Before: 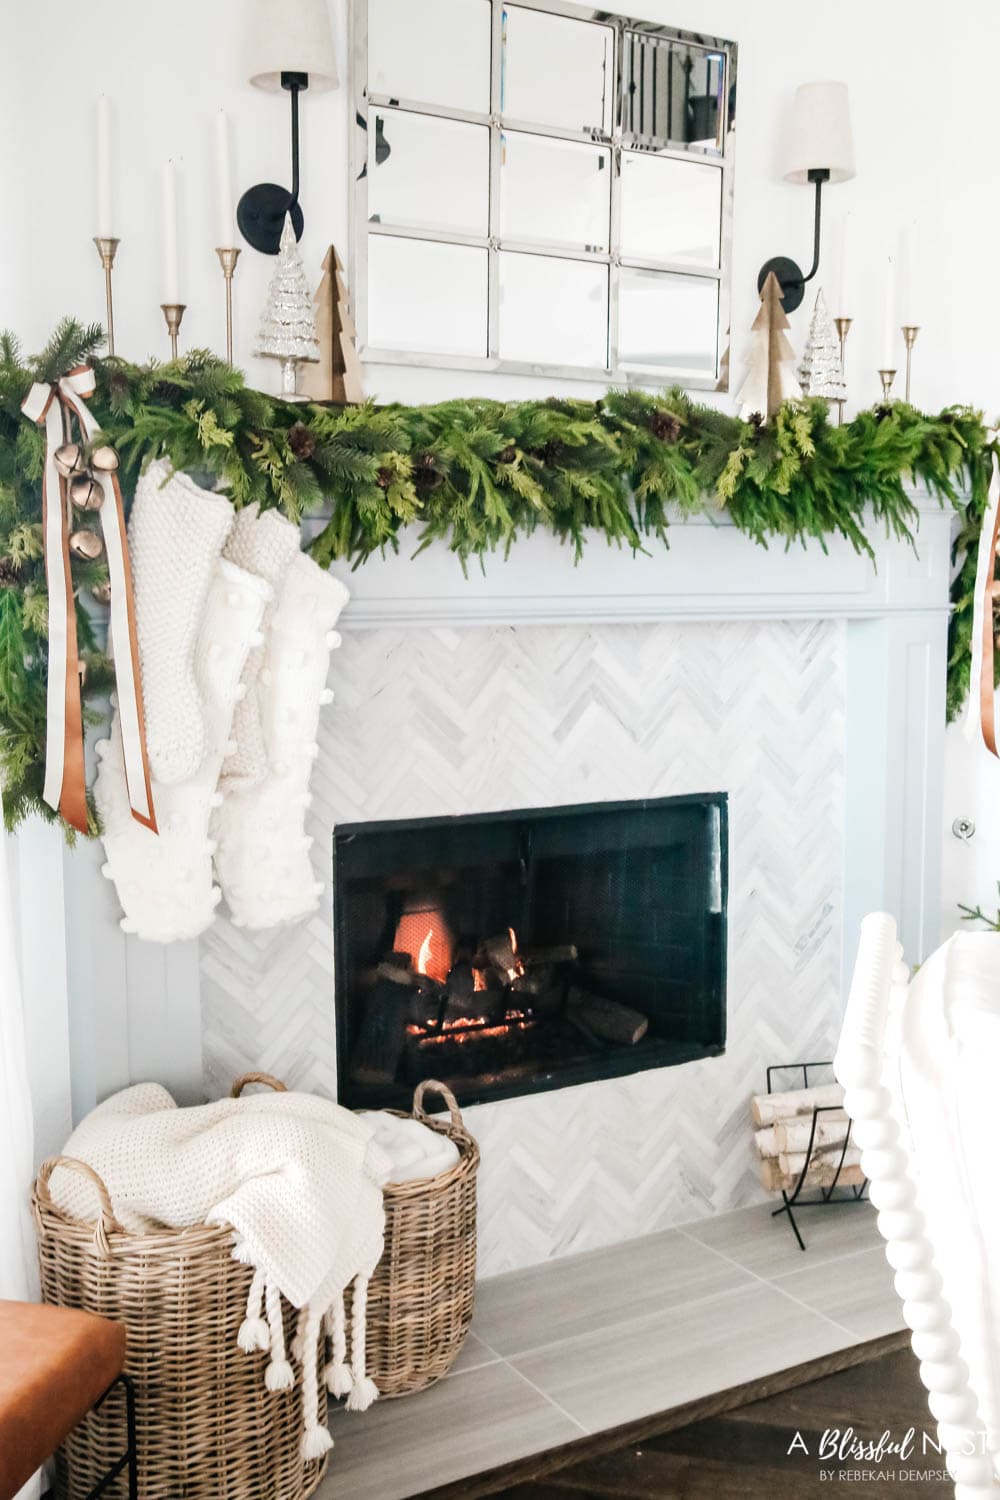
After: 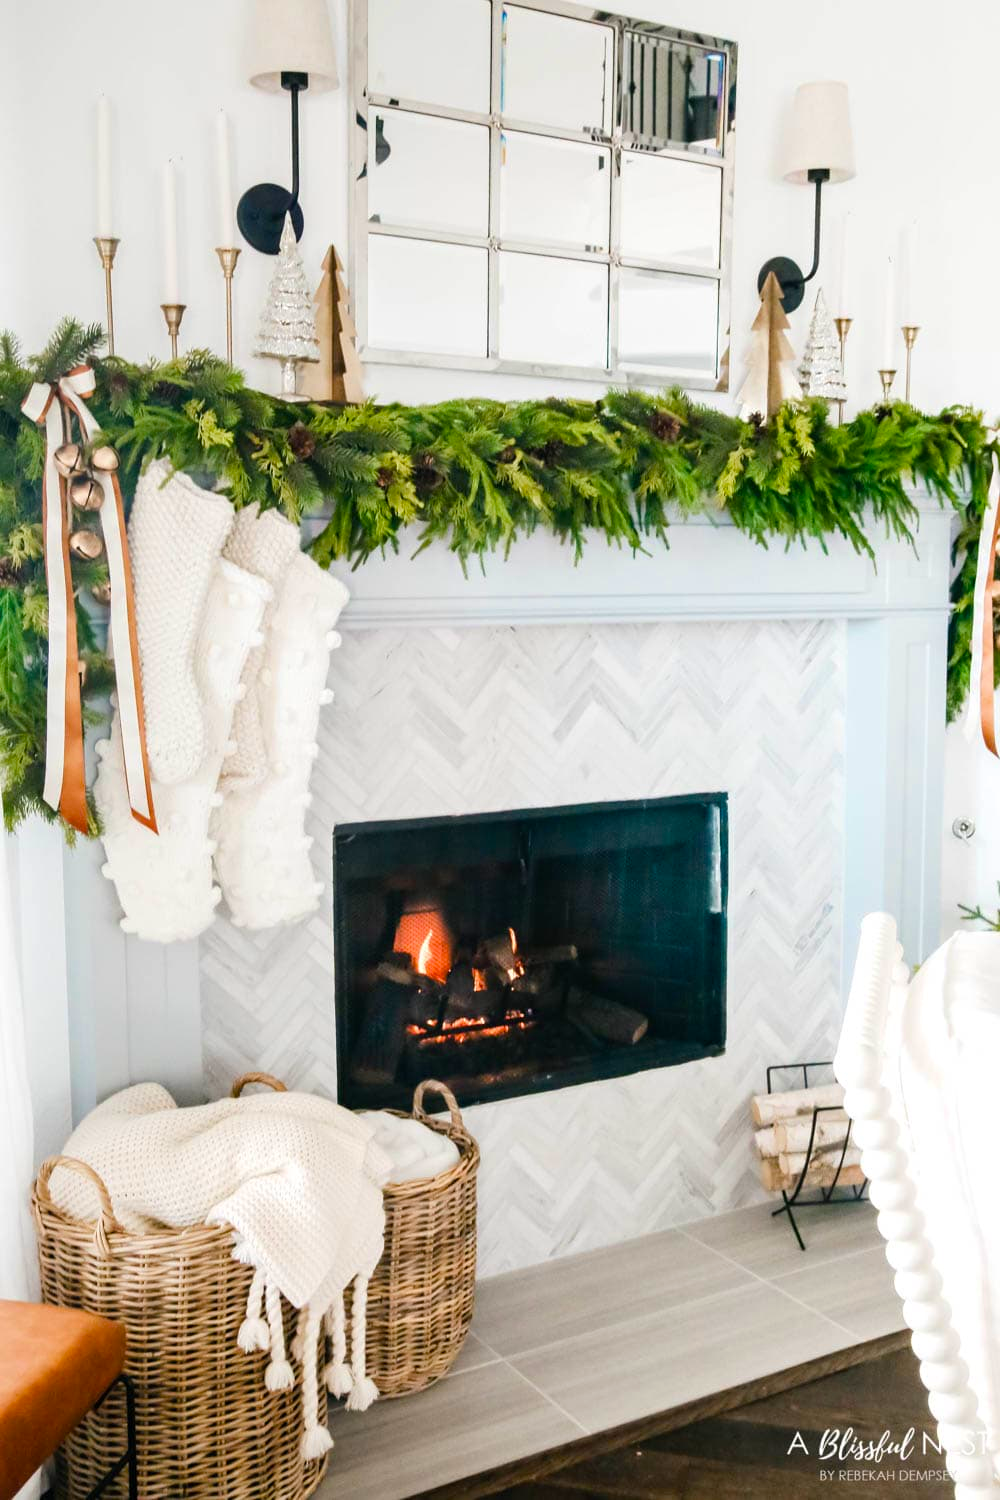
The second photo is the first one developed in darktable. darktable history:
velvia: strength 32.4%, mid-tones bias 0.204
